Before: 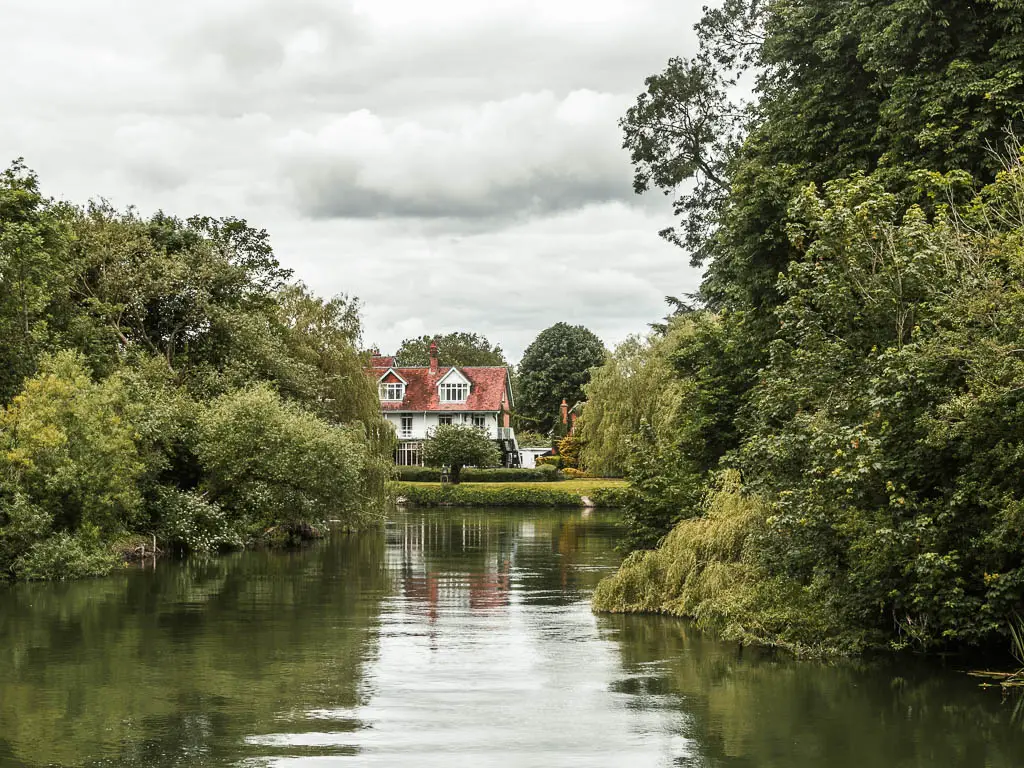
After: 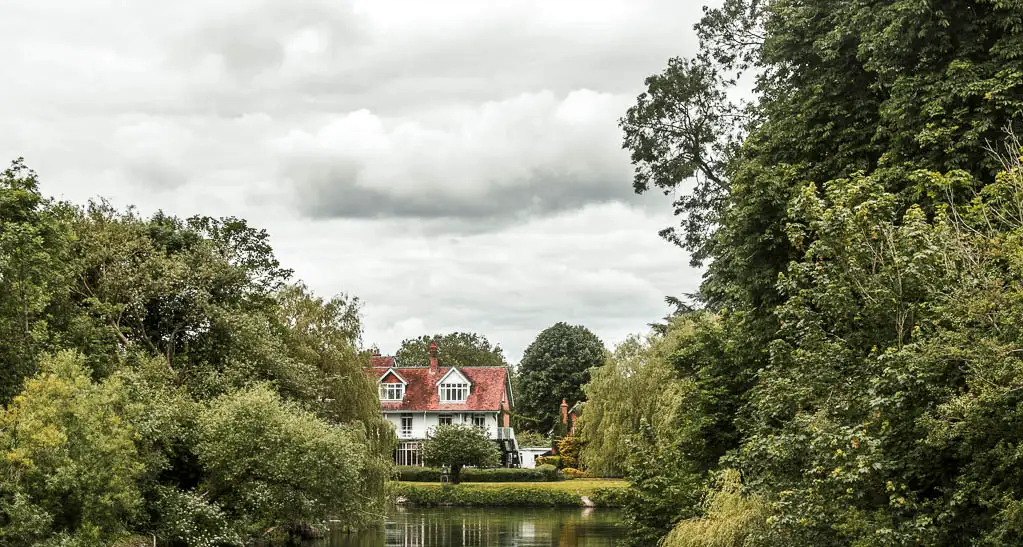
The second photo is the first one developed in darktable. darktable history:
crop: right 0%, bottom 28.715%
local contrast: mode bilateral grid, contrast 20, coarseness 51, detail 120%, midtone range 0.2
